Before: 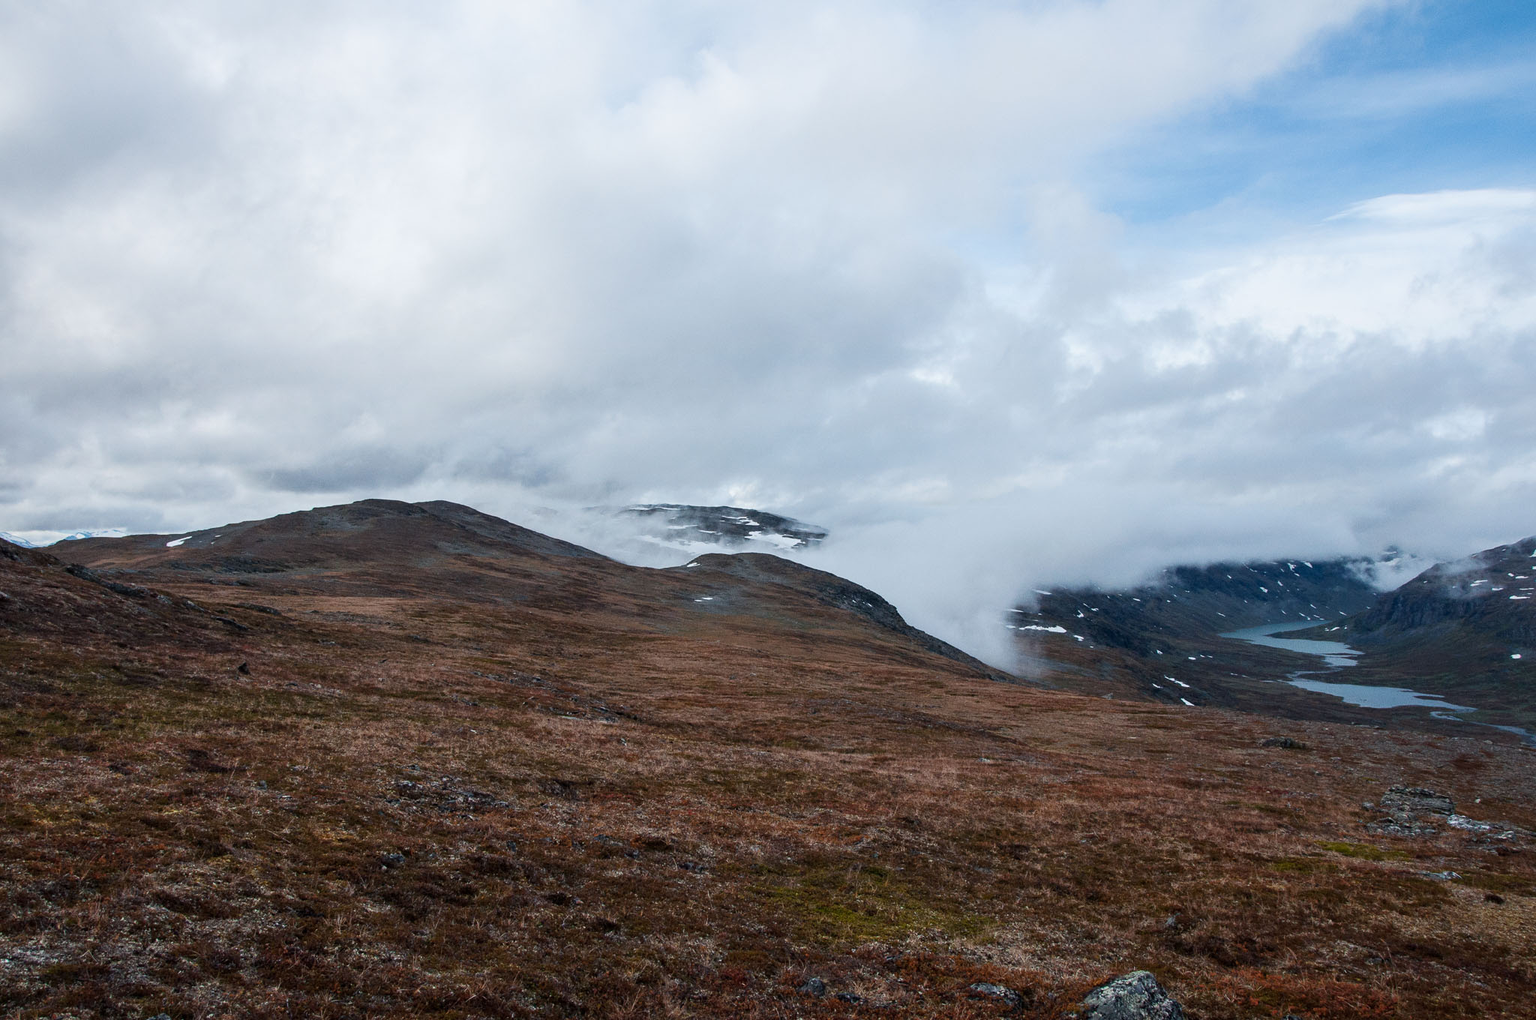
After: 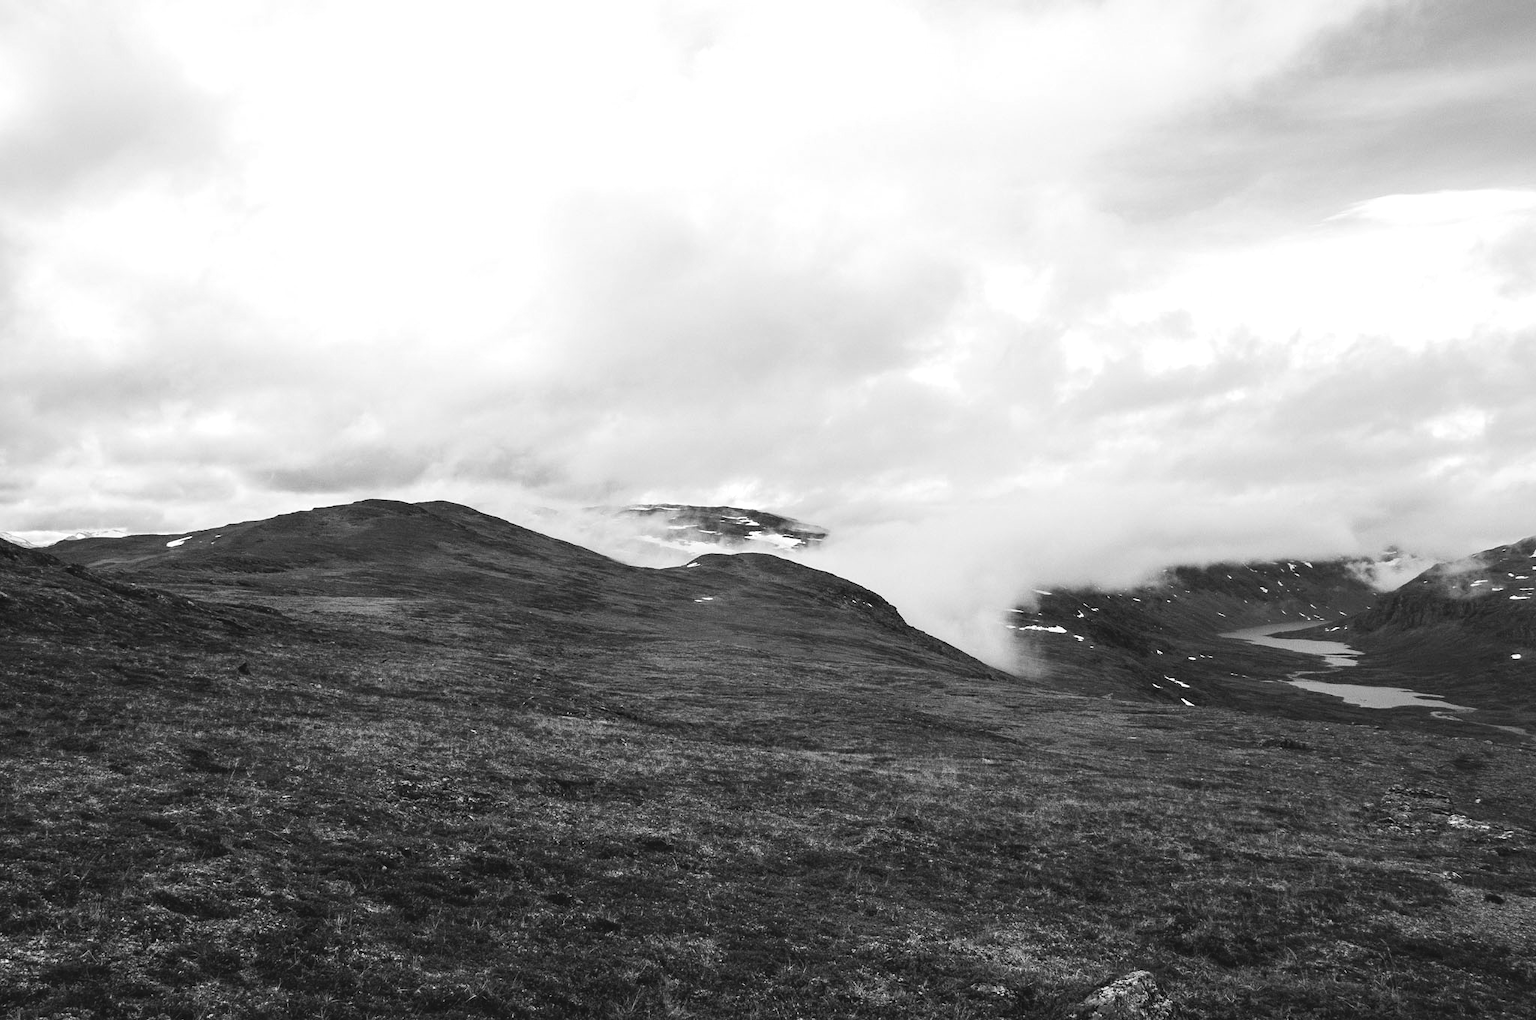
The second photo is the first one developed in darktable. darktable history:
tone equalizer: -8 EV -0.75 EV, -7 EV -0.7 EV, -6 EV -0.6 EV, -5 EV -0.4 EV, -3 EV 0.4 EV, -2 EV 0.6 EV, -1 EV 0.7 EV, +0 EV 0.75 EV, edges refinement/feathering 500, mask exposure compensation -1.57 EV, preserve details no
monochrome: on, module defaults
contrast brightness saturation: contrast -0.1, brightness 0.05, saturation 0.08
